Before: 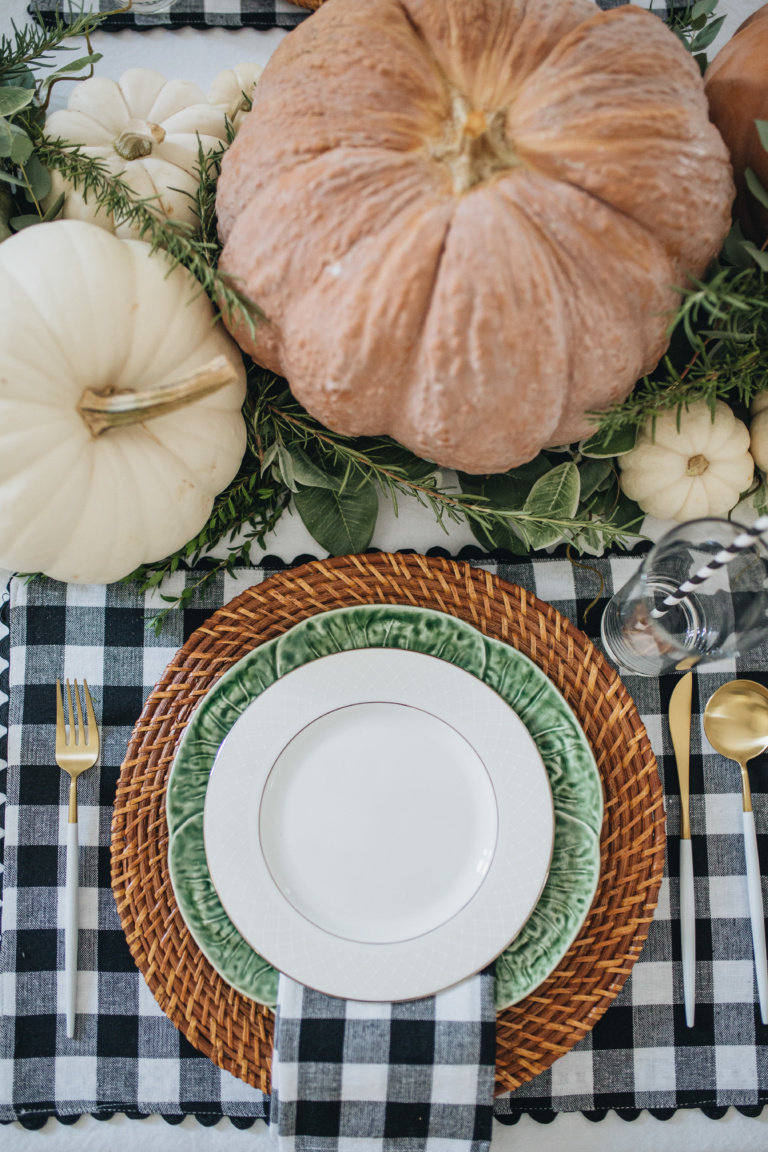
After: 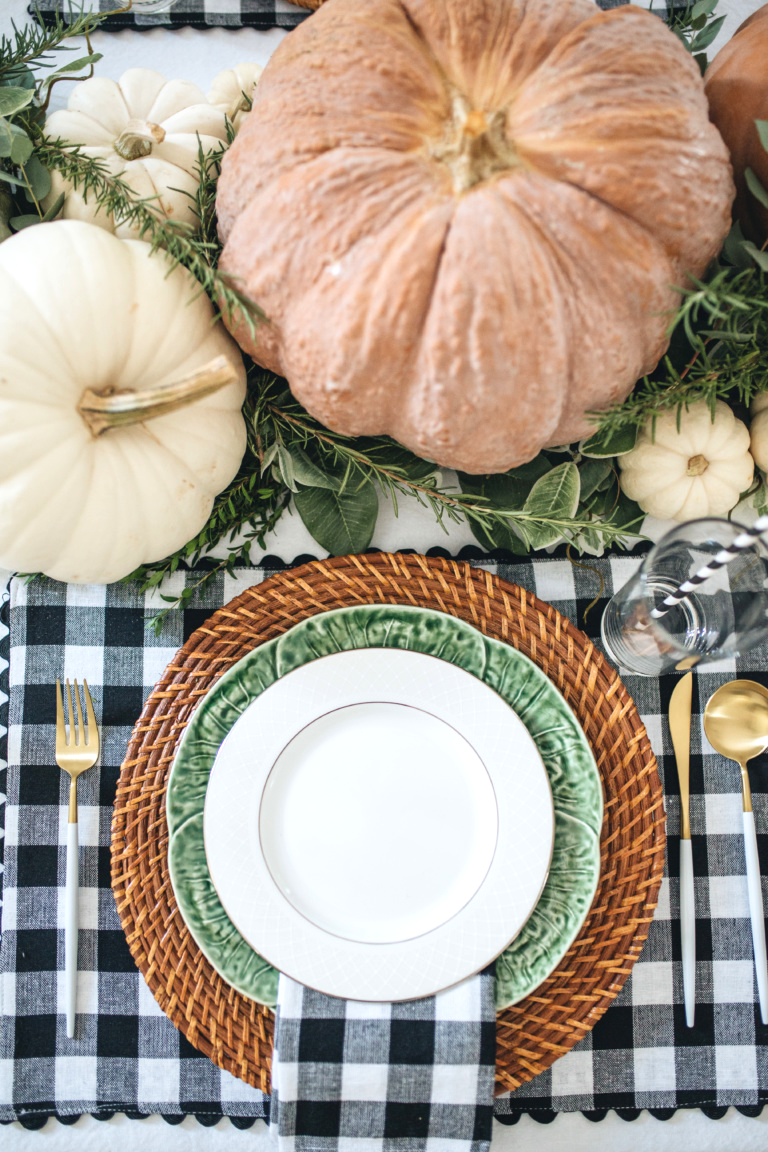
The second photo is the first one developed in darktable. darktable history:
exposure: exposure 0.505 EV, compensate highlight preservation false
